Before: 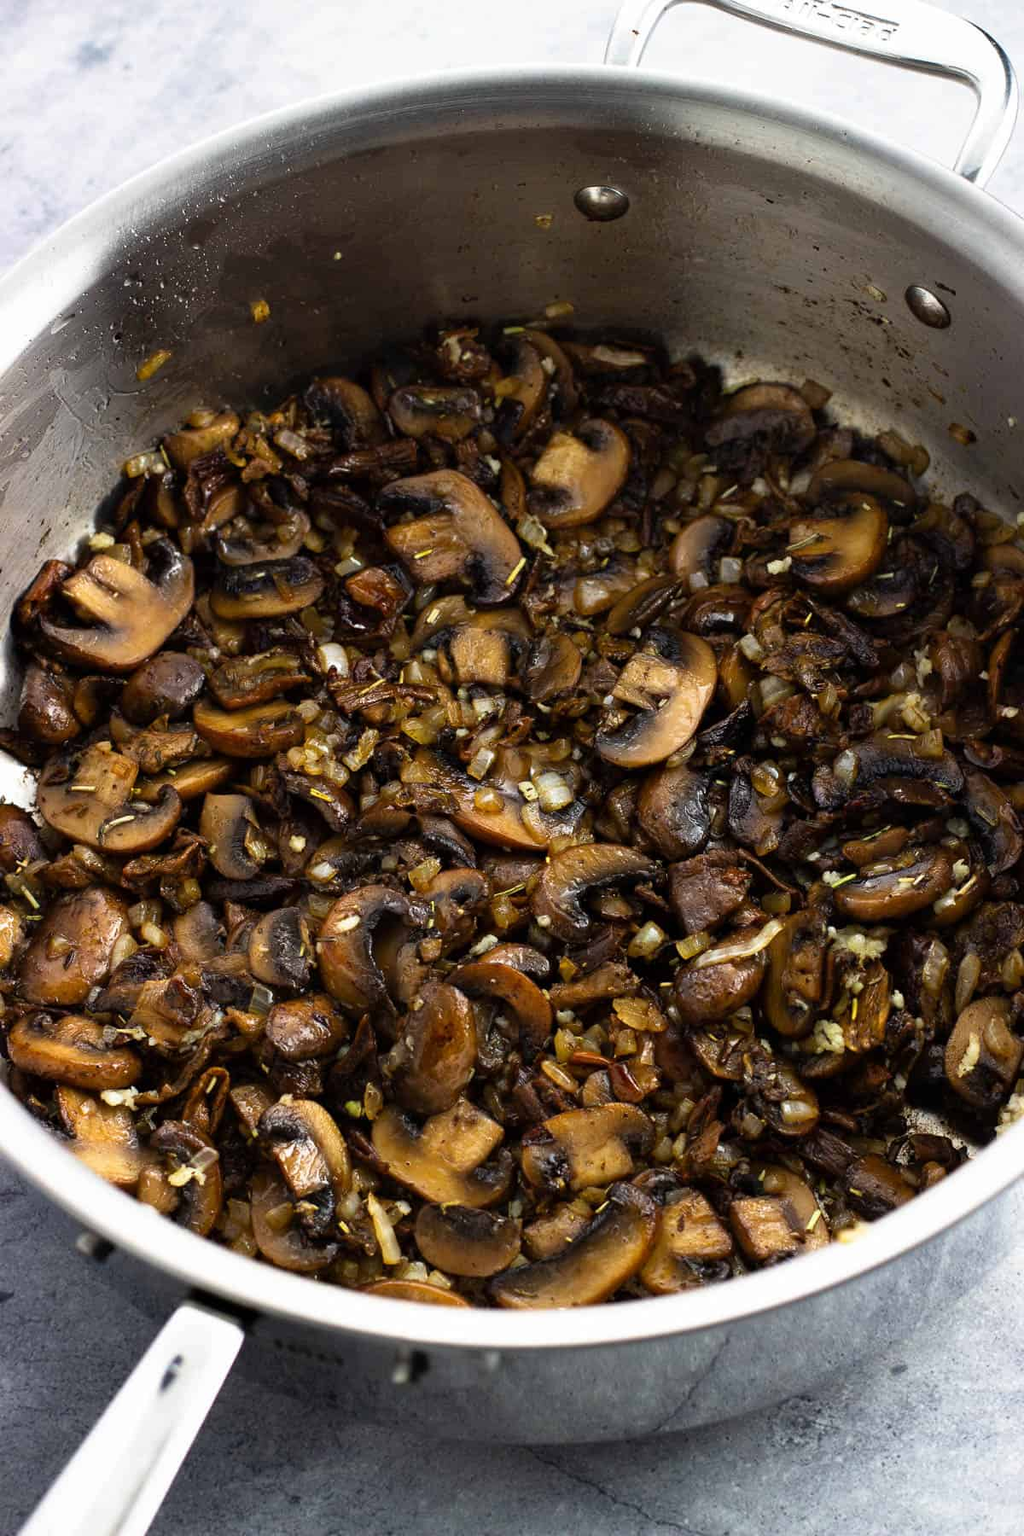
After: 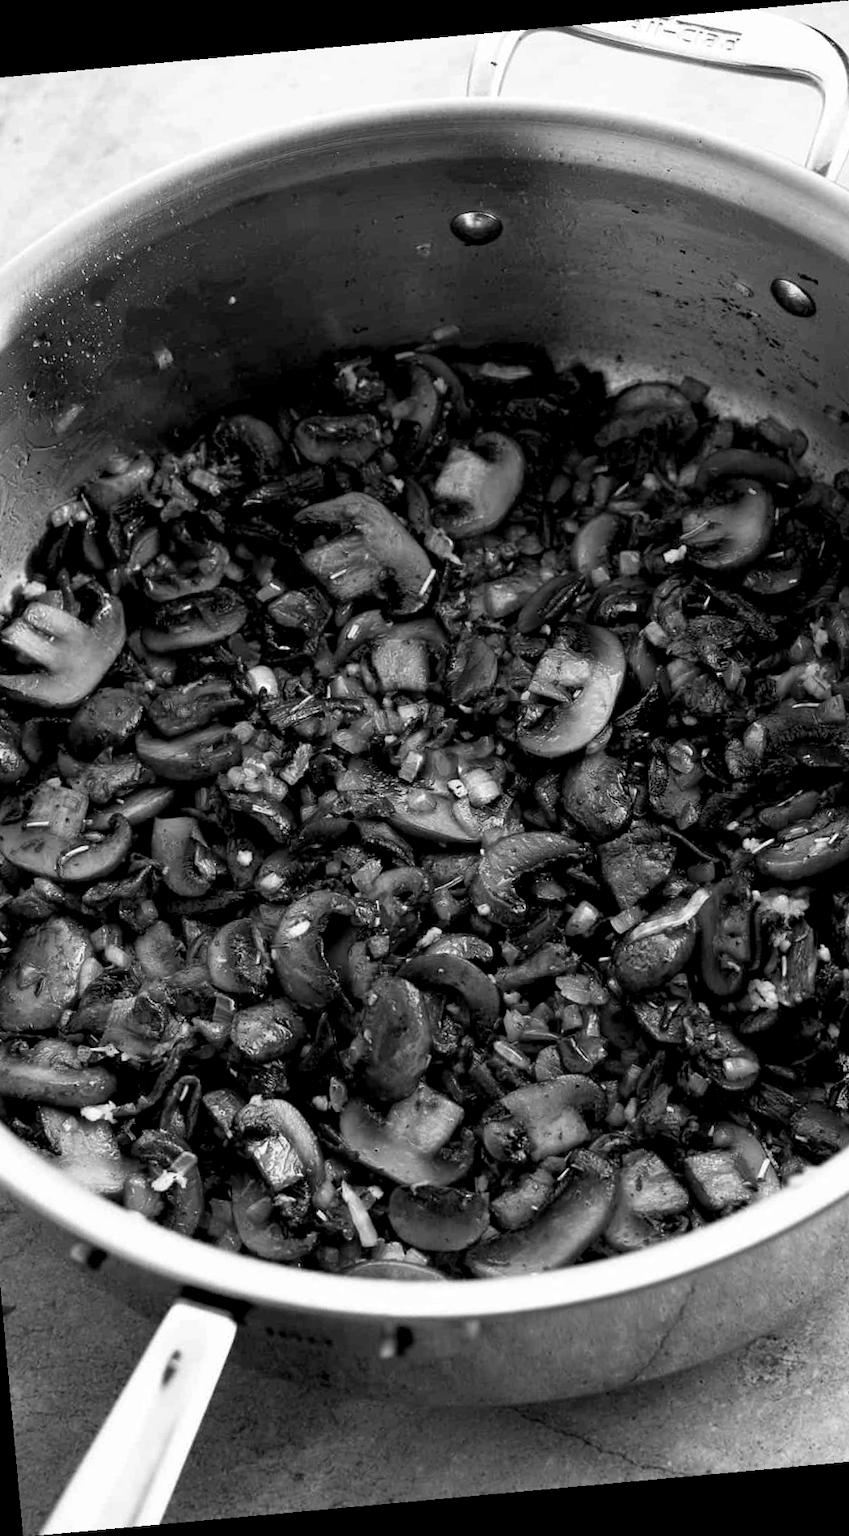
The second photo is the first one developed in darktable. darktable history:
rotate and perspective: rotation -5.2°, automatic cropping off
monochrome: on, module defaults
exposure: black level correction 0.007, compensate highlight preservation false
crop: left 9.88%, right 12.664%
